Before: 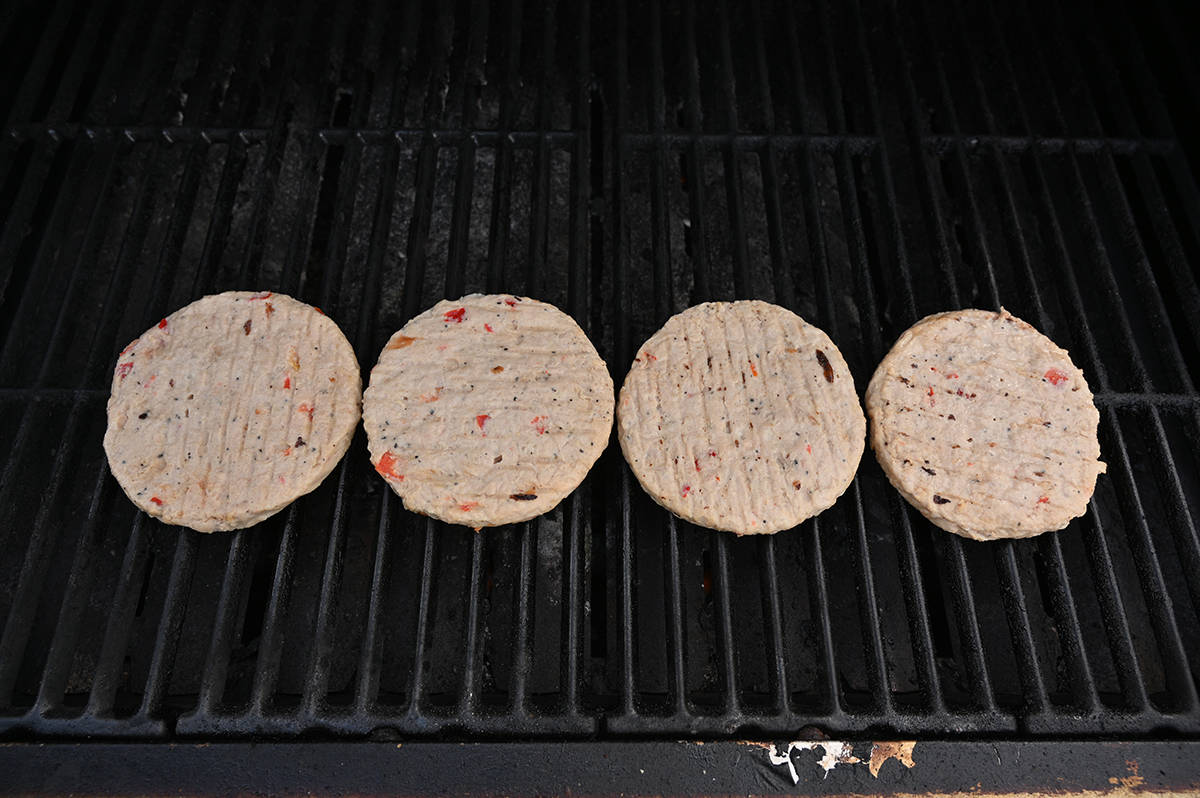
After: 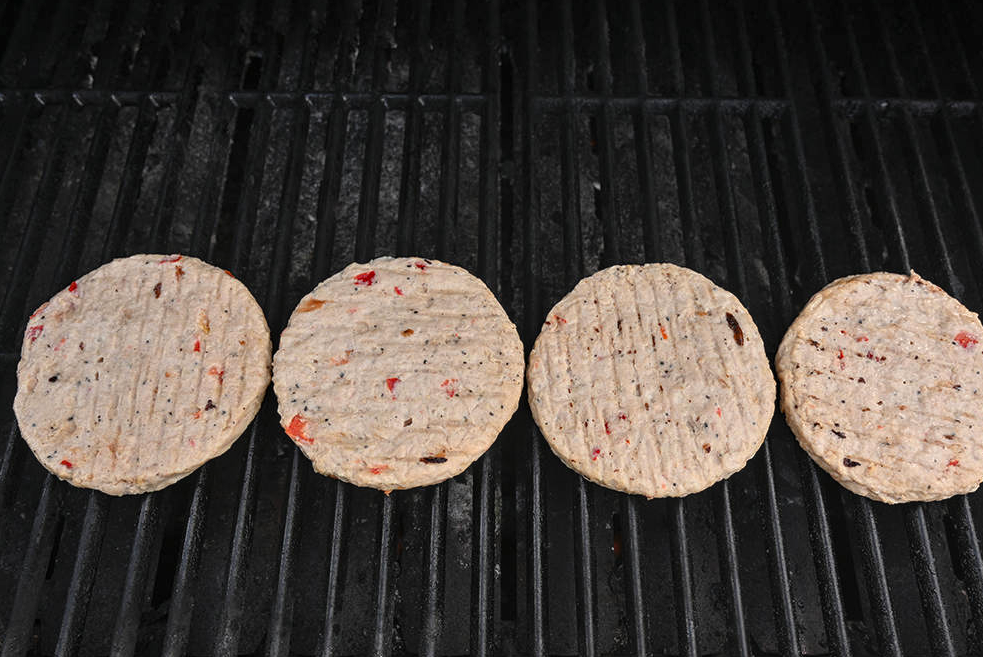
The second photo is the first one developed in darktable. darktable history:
exposure: black level correction 0, exposure 0.301 EV, compensate highlight preservation false
crop and rotate: left 7.559%, top 4.641%, right 10.521%, bottom 13.012%
local contrast: on, module defaults
